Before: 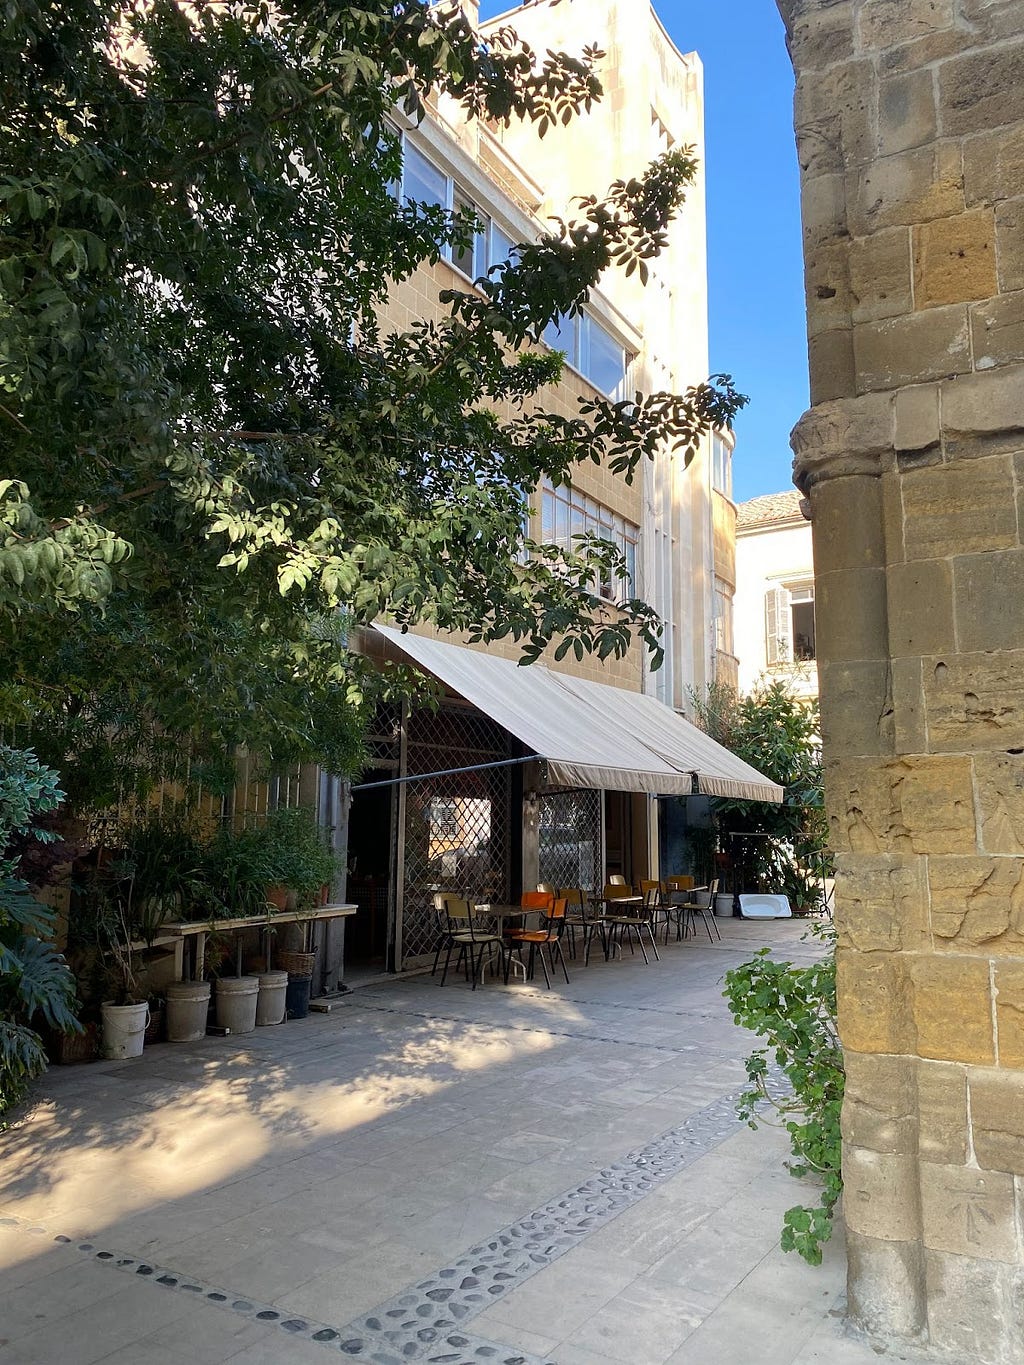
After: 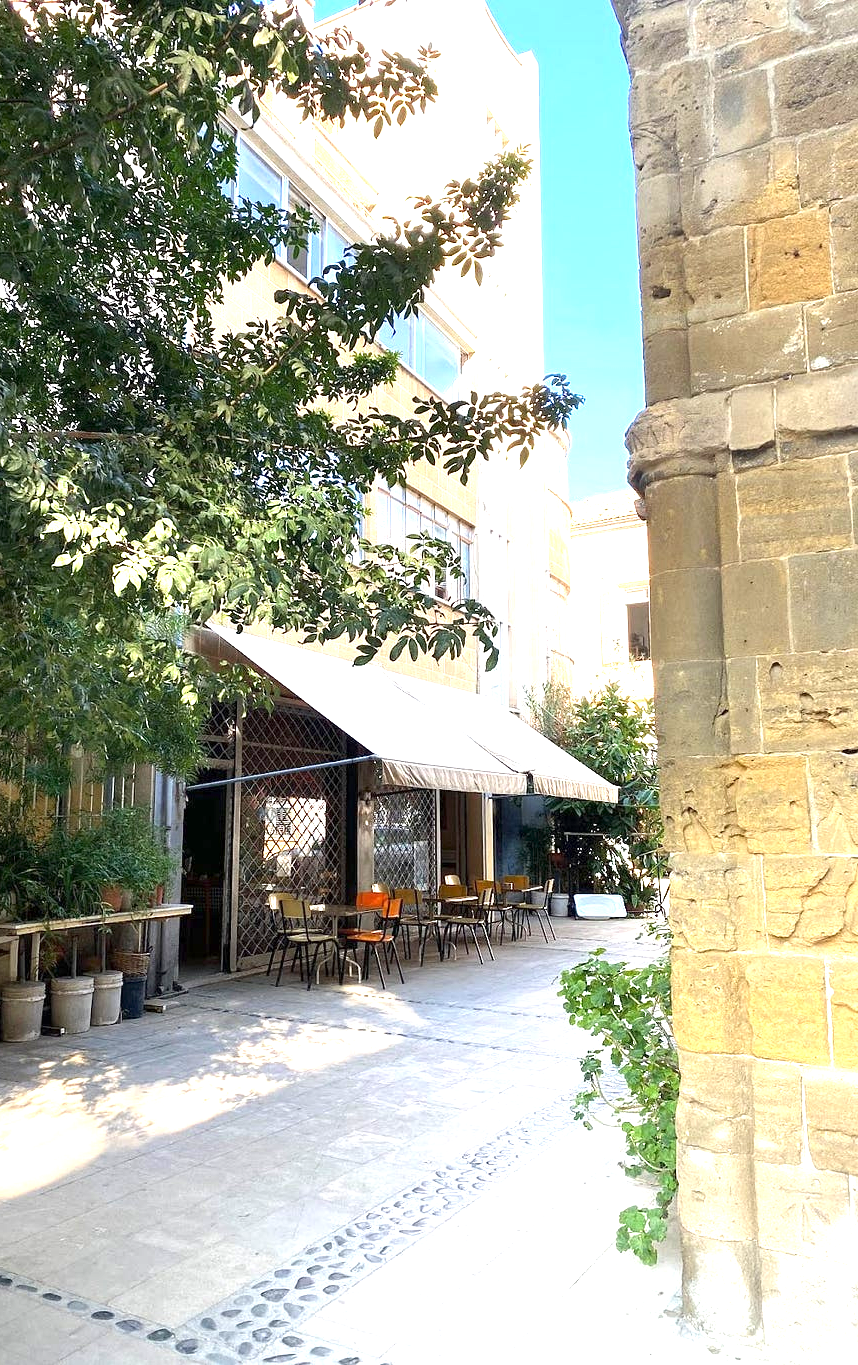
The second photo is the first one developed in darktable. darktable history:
crop: left 16.122%
exposure: exposure 1.481 EV, compensate highlight preservation false
